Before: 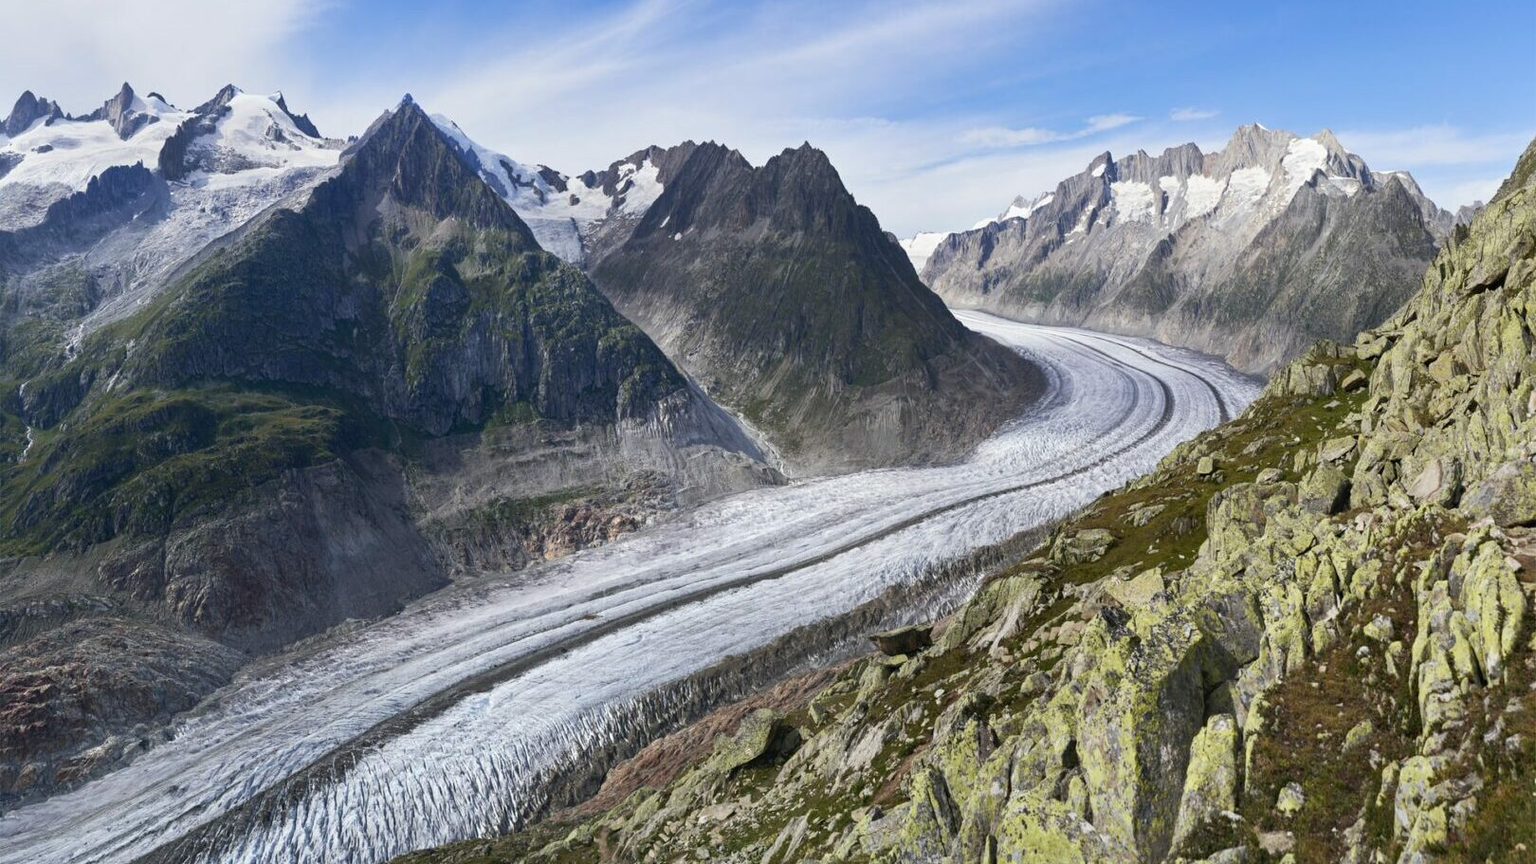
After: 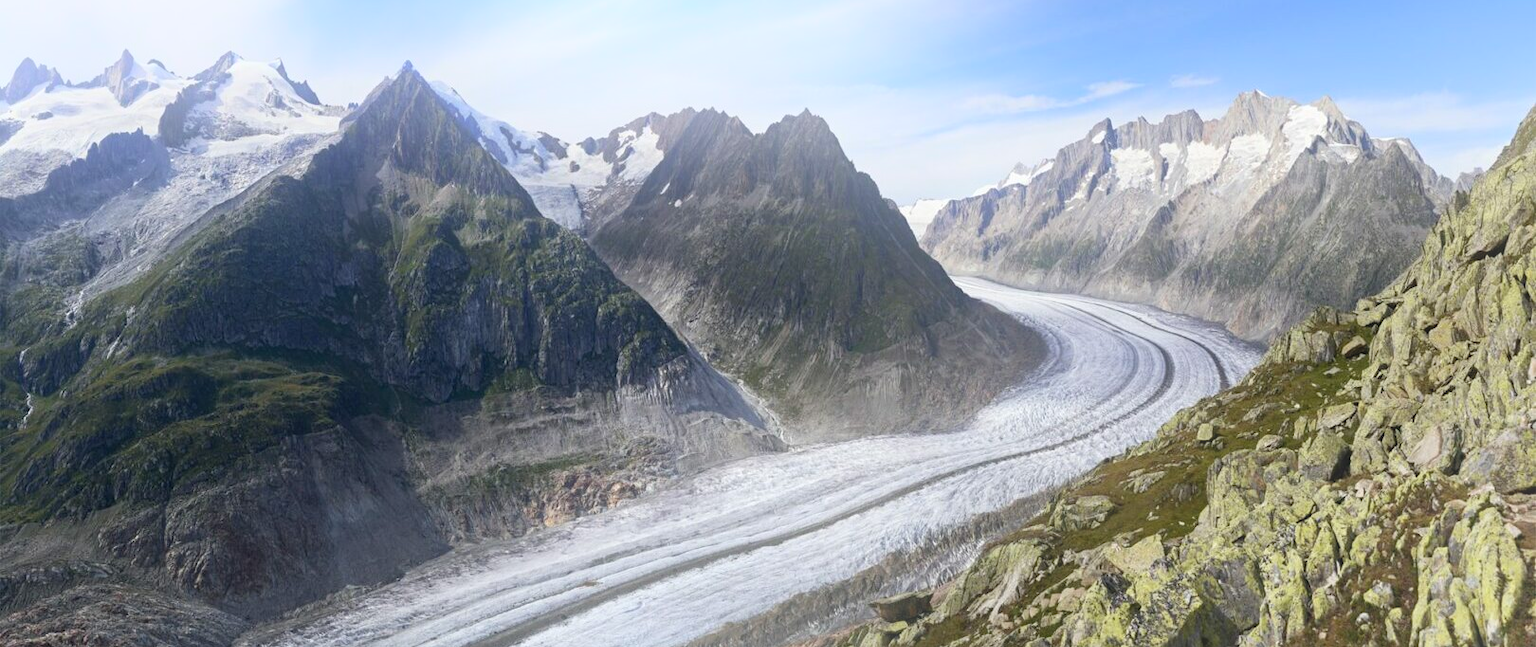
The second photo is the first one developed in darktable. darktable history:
bloom: on, module defaults
crop: top 3.857%, bottom 21.132%
